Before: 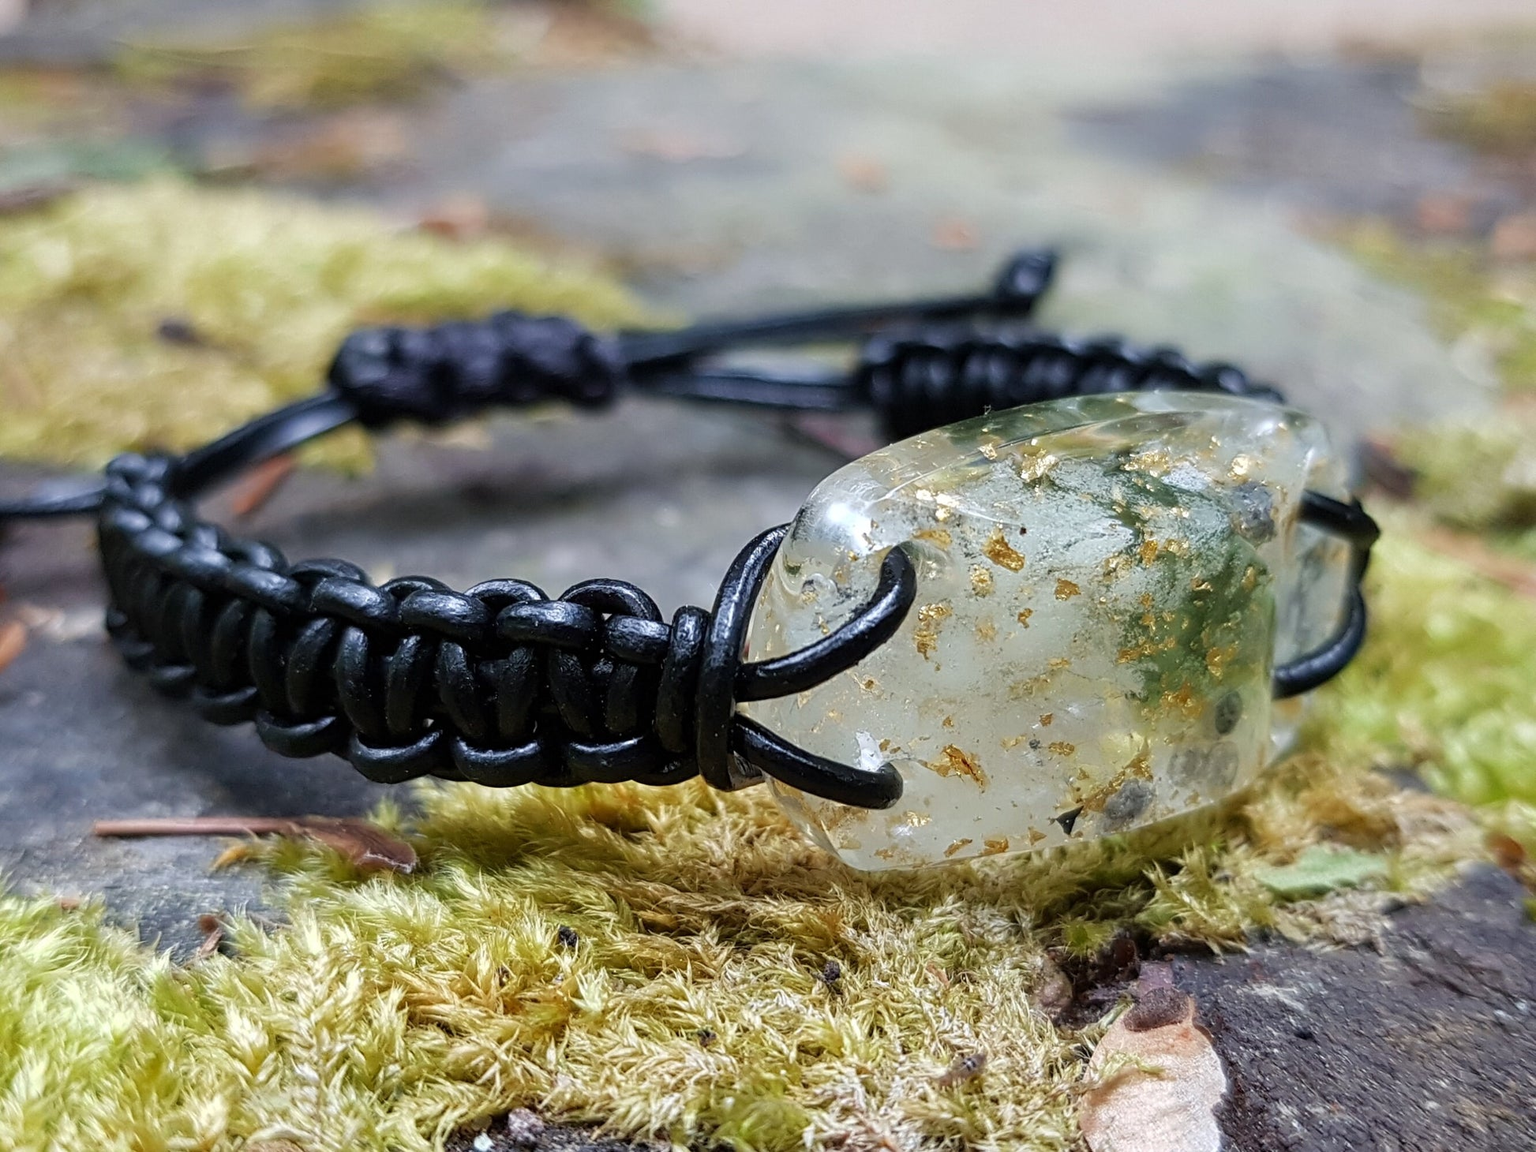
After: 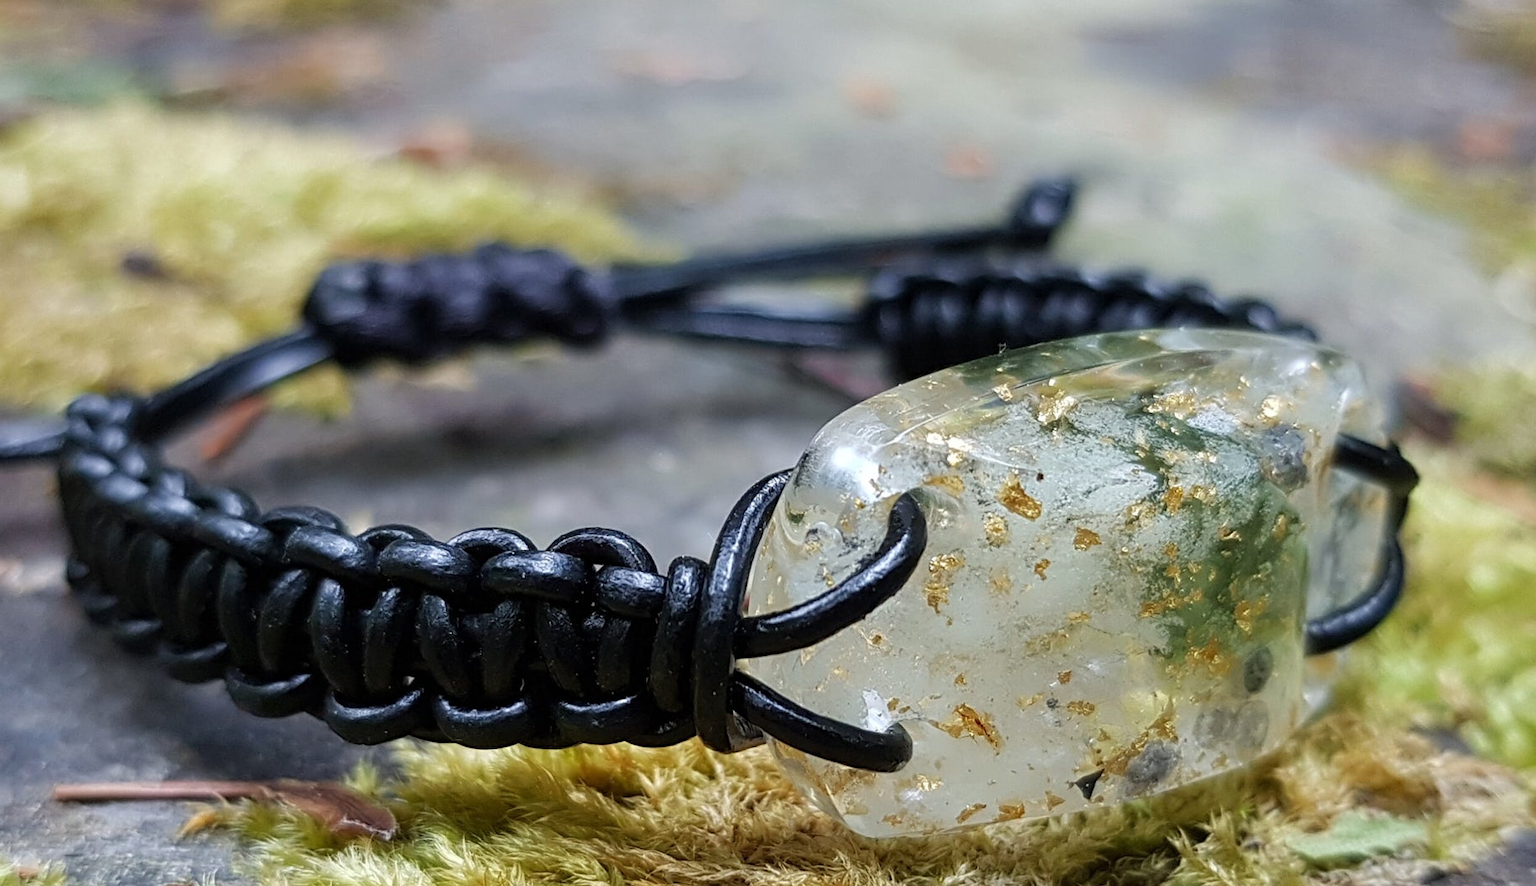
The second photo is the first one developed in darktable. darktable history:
crop: left 2.836%, top 7.139%, right 2.966%, bottom 20.347%
